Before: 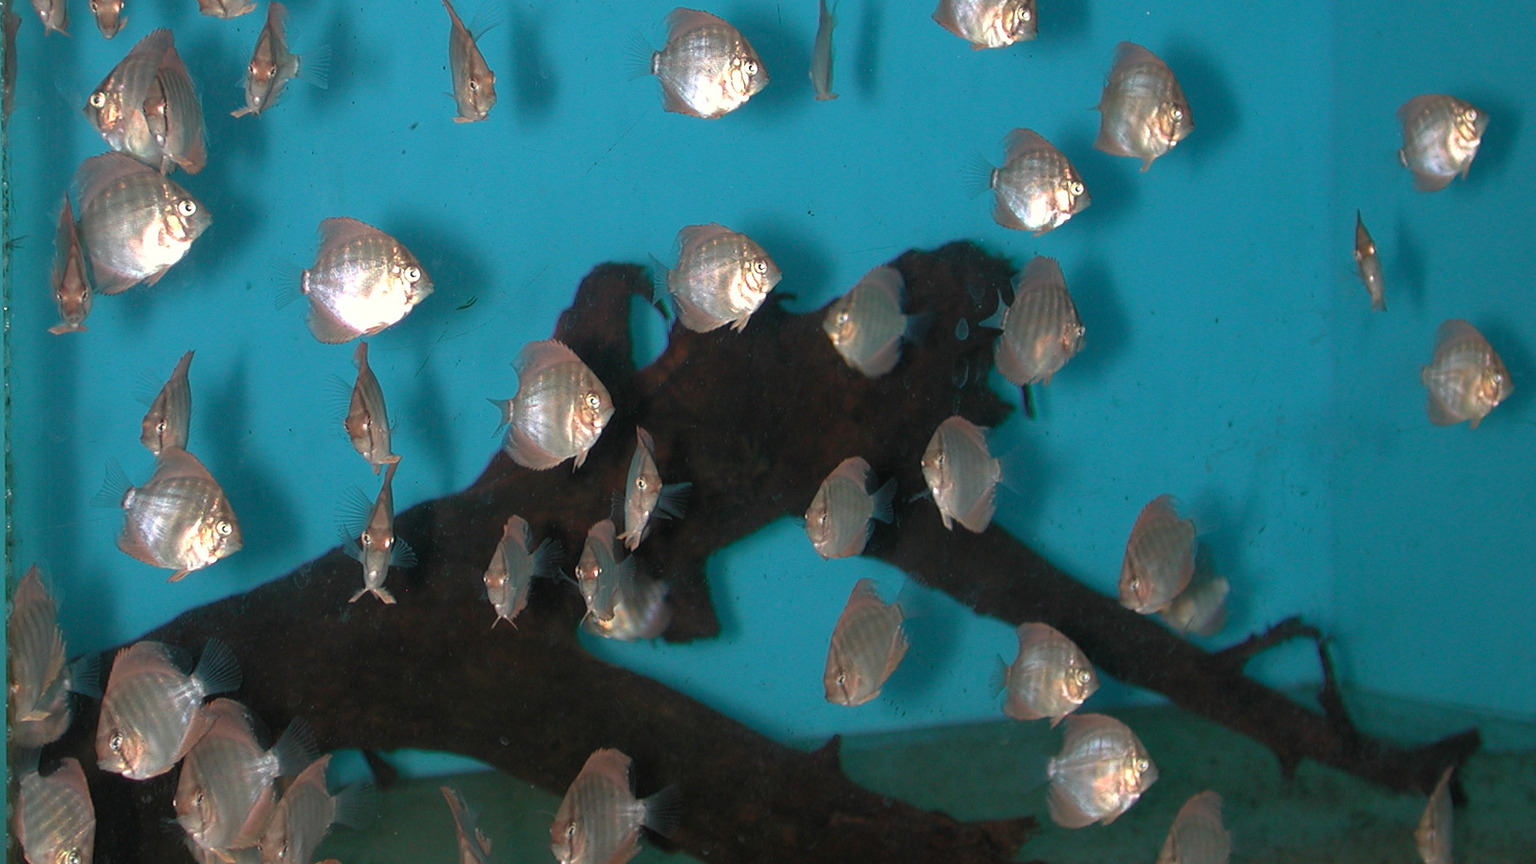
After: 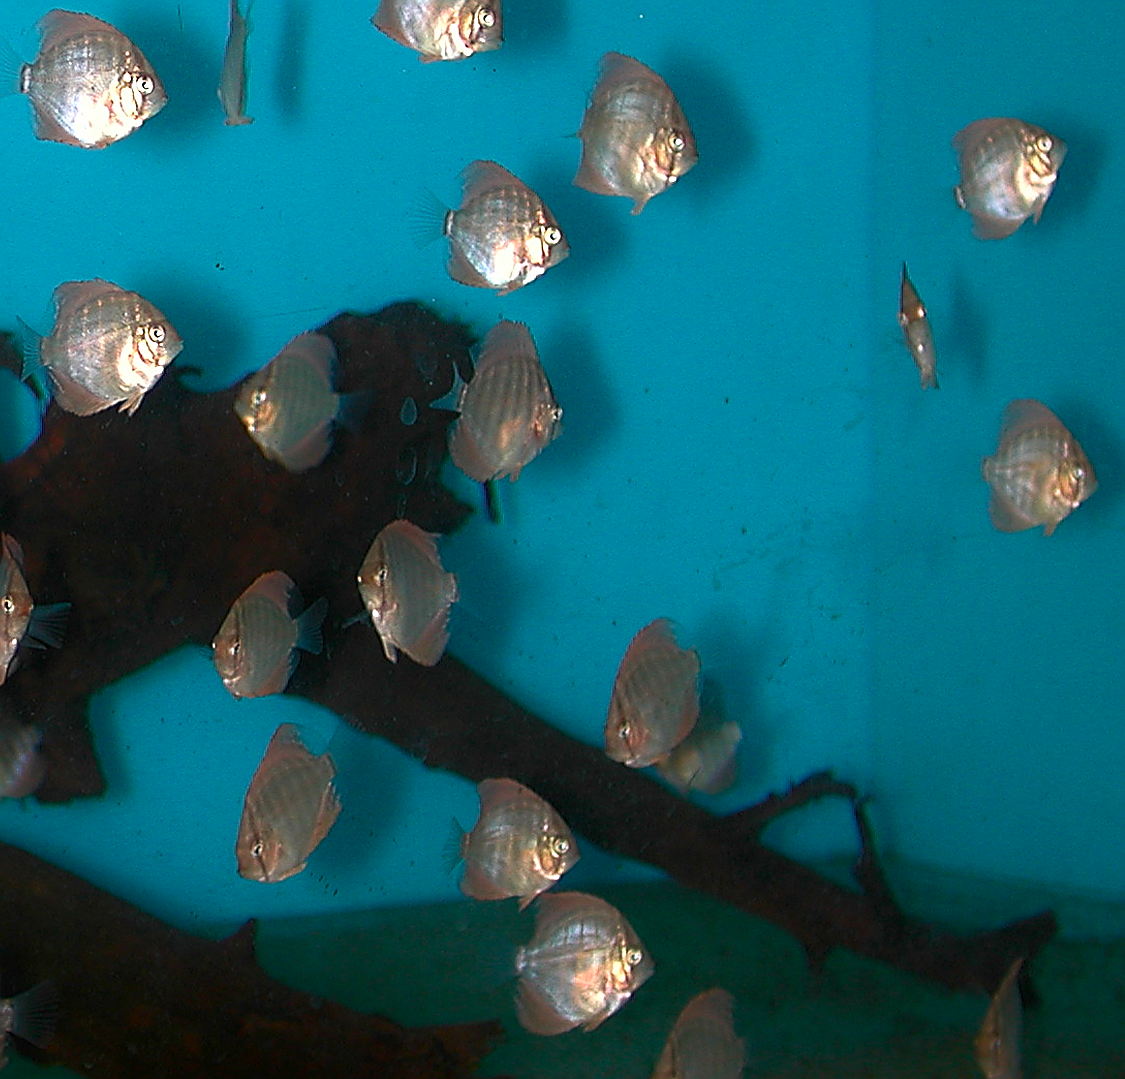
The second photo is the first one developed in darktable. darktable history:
contrast brightness saturation: contrast 0.08, saturation 0.2
crop: left 41.402%
sharpen: radius 1.685, amount 1.294
shadows and highlights: shadows -54.3, highlights 86.09, soften with gaussian
